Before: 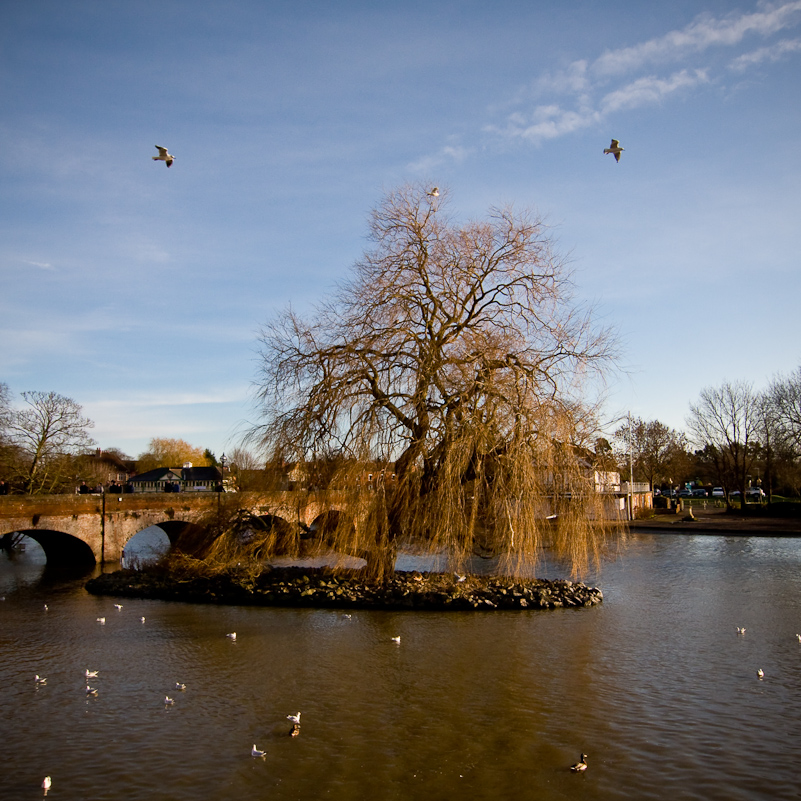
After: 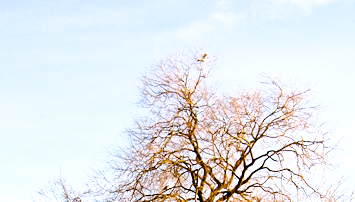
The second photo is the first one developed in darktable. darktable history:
crop: left 28.838%, top 16.806%, right 26.725%, bottom 57.927%
tone equalizer: -8 EV -1.09 EV, -7 EV -1.02 EV, -6 EV -0.885 EV, -5 EV -0.597 EV, -3 EV 0.553 EV, -2 EV 0.855 EV, -1 EV 1 EV, +0 EV 1.08 EV
tone curve: curves: ch0 [(0, 0) (0.003, 0.003) (0.011, 0.005) (0.025, 0.008) (0.044, 0.012) (0.069, 0.02) (0.1, 0.031) (0.136, 0.047) (0.177, 0.088) (0.224, 0.141) (0.277, 0.222) (0.335, 0.32) (0.399, 0.422) (0.468, 0.523) (0.543, 0.623) (0.623, 0.716) (0.709, 0.796) (0.801, 0.878) (0.898, 0.957) (1, 1)], preserve colors none
